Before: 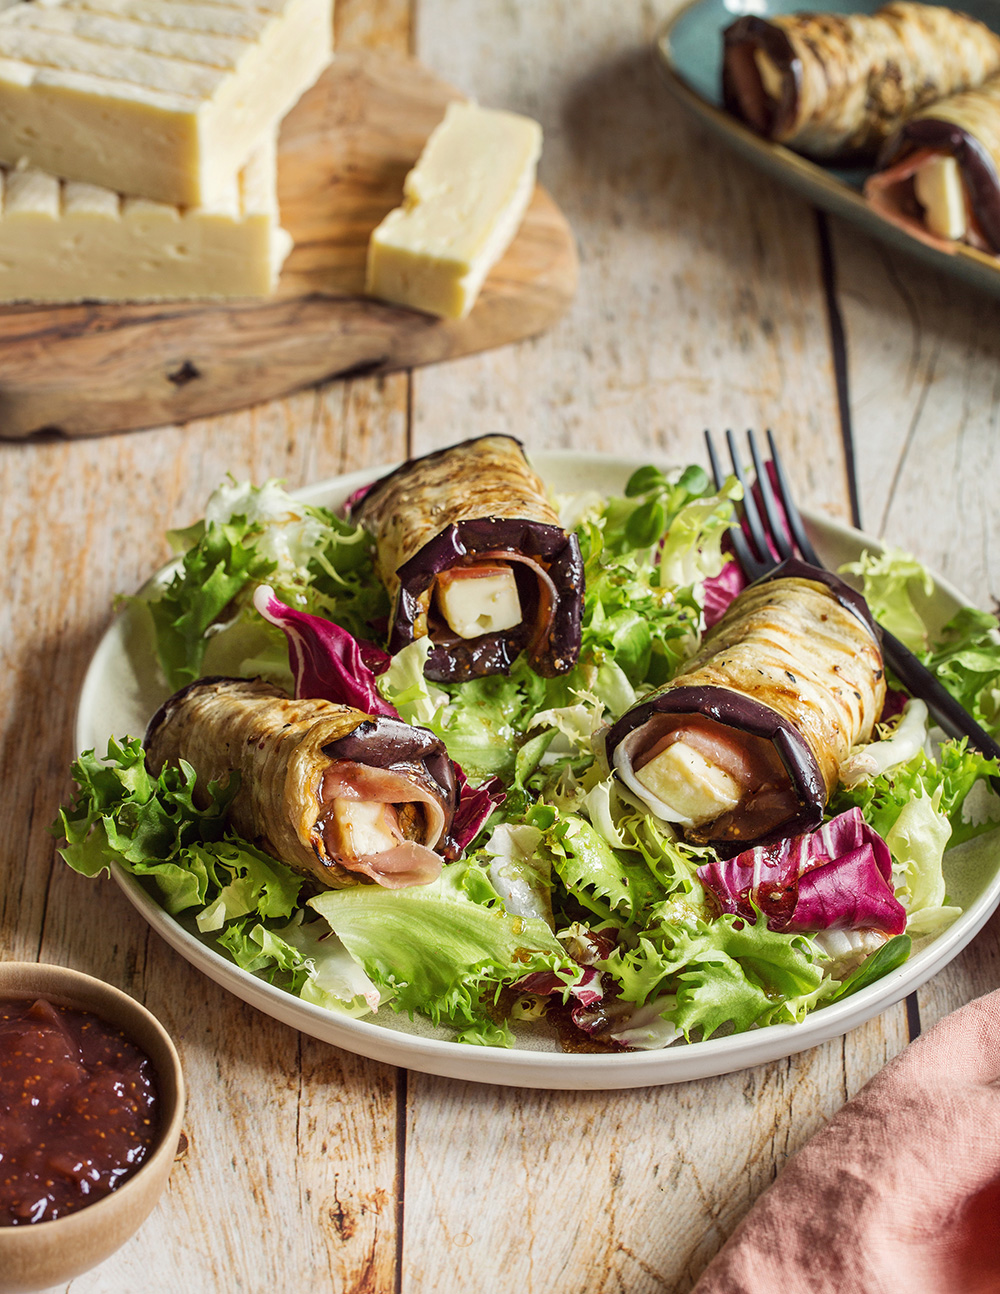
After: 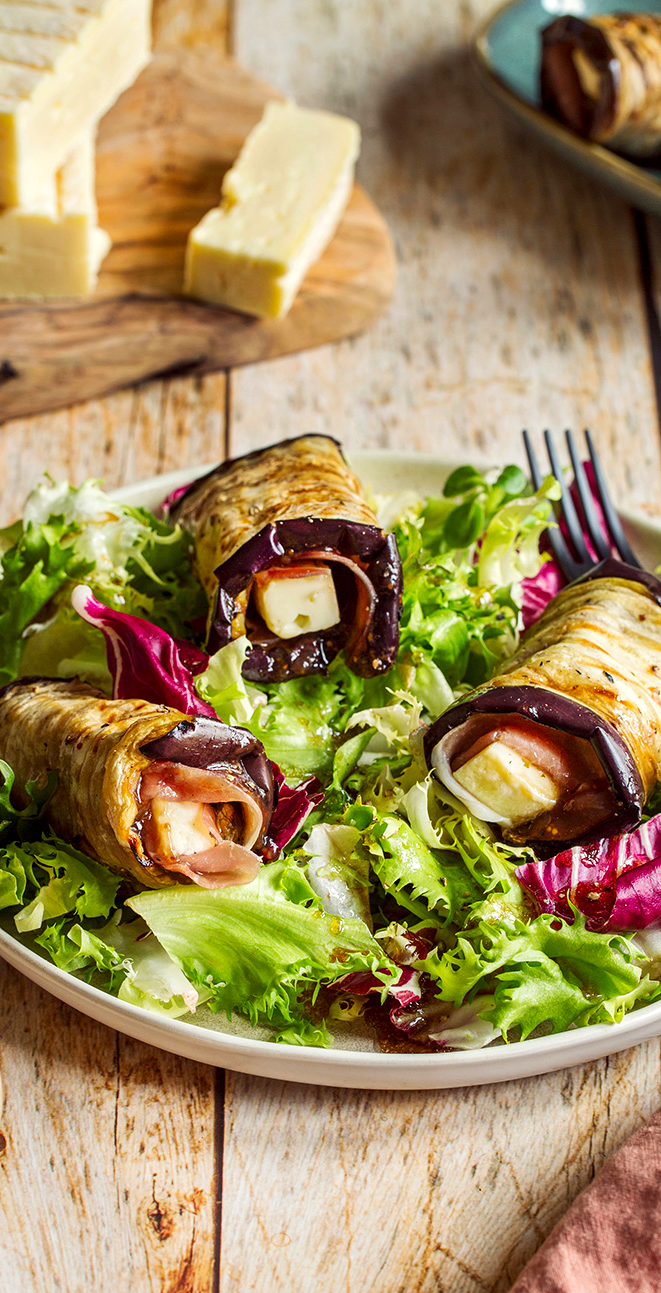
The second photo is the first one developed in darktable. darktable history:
local contrast: highlights 106%, shadows 103%, detail 119%, midtone range 0.2
contrast brightness saturation: contrast 0.09, saturation 0.278
crop and rotate: left 18.271%, right 15.588%
